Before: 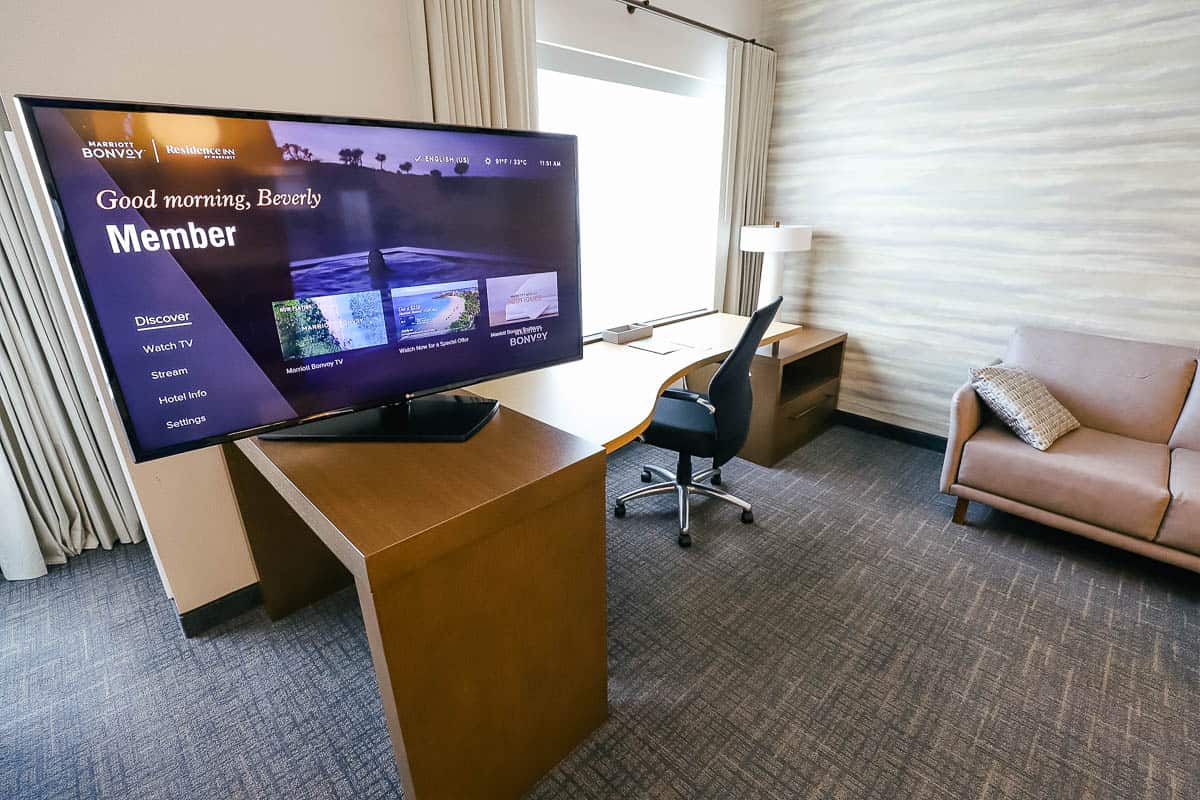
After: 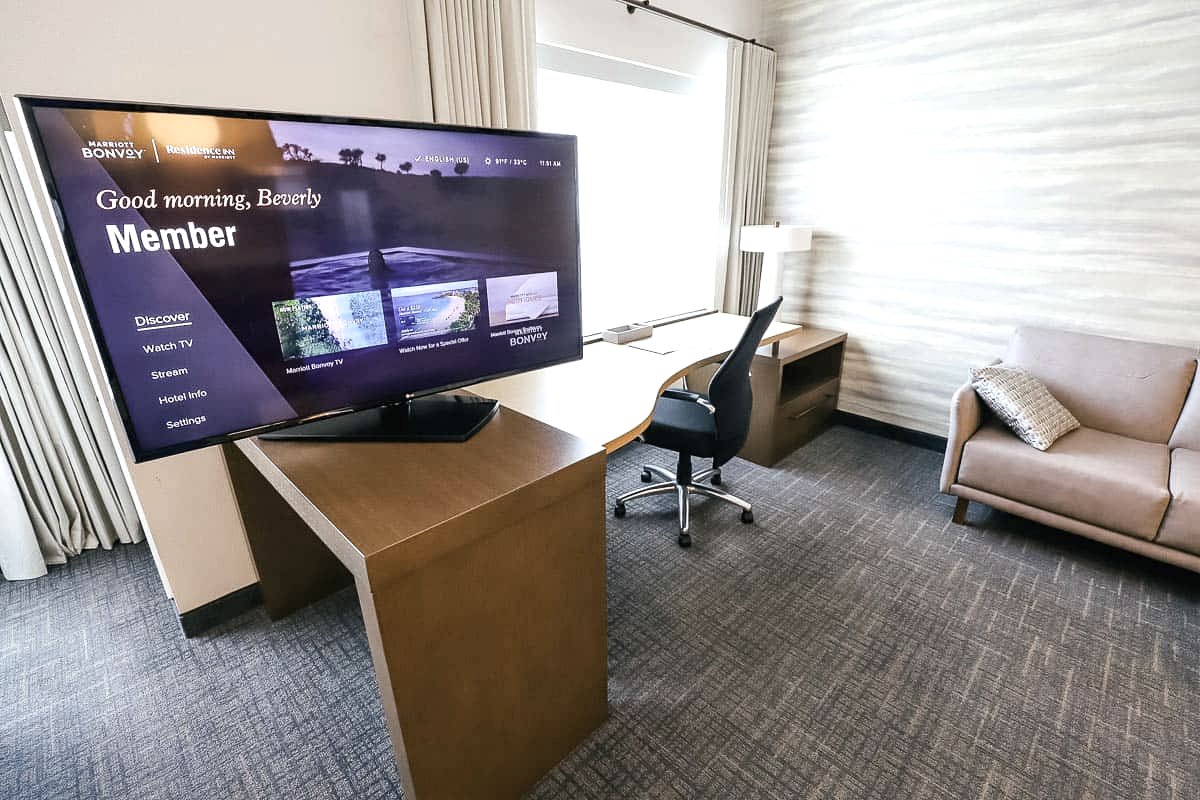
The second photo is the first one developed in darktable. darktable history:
contrast brightness saturation: contrast 0.097, saturation -0.354
exposure: exposure 0.372 EV, compensate exposure bias true, compensate highlight preservation false
